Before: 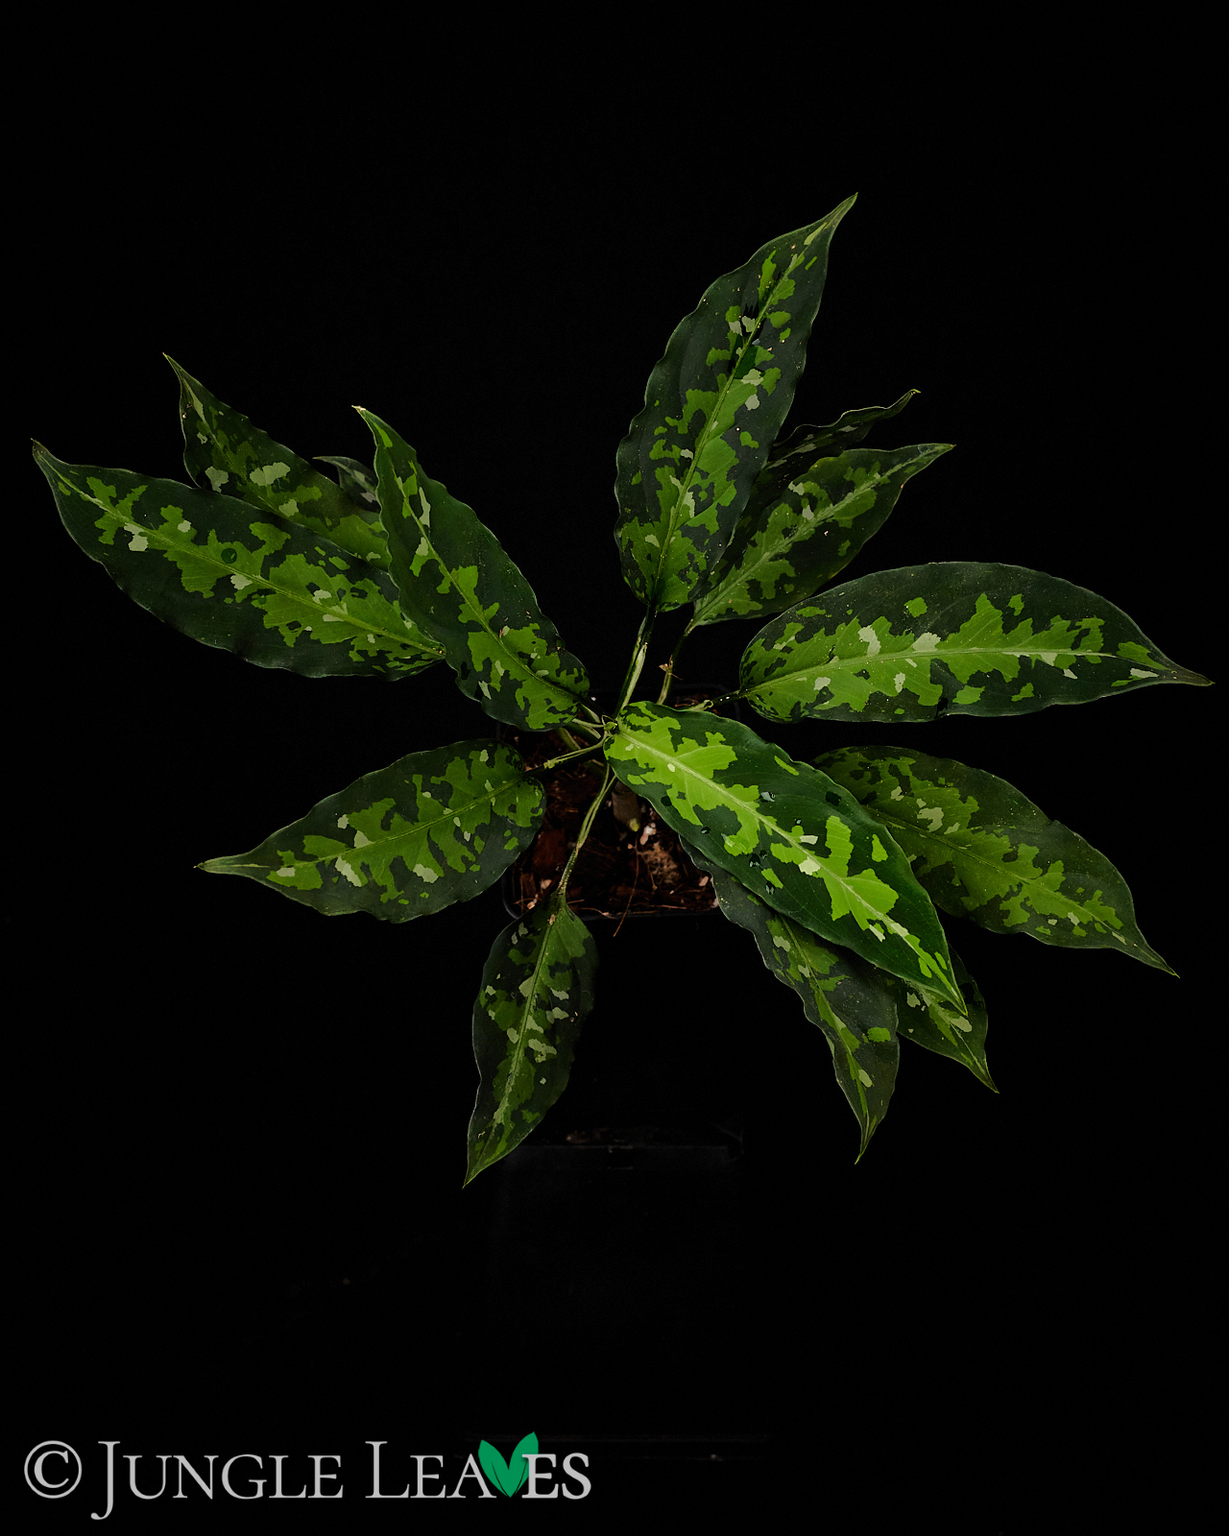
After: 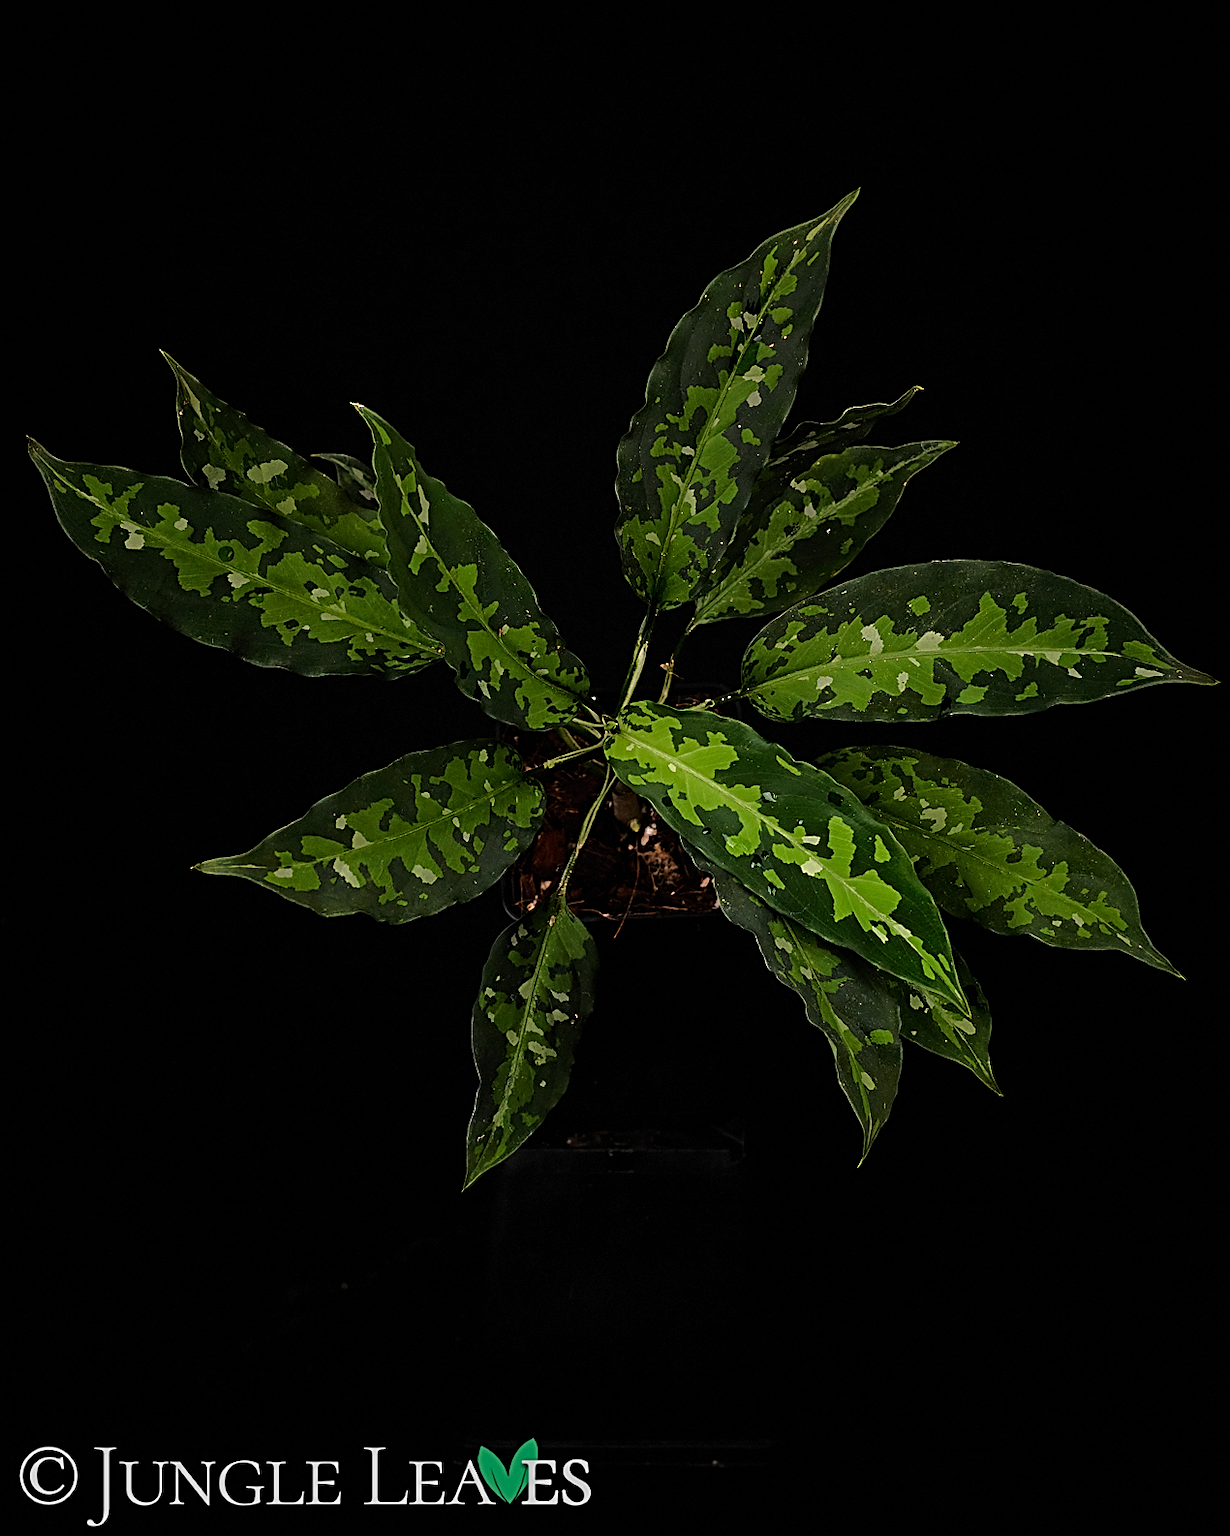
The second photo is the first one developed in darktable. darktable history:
crop: left 0.434%, top 0.485%, right 0.244%, bottom 0.386%
sharpen: radius 2.543, amount 0.636
graduated density: density 0.38 EV, hardness 21%, rotation -6.11°, saturation 32%
